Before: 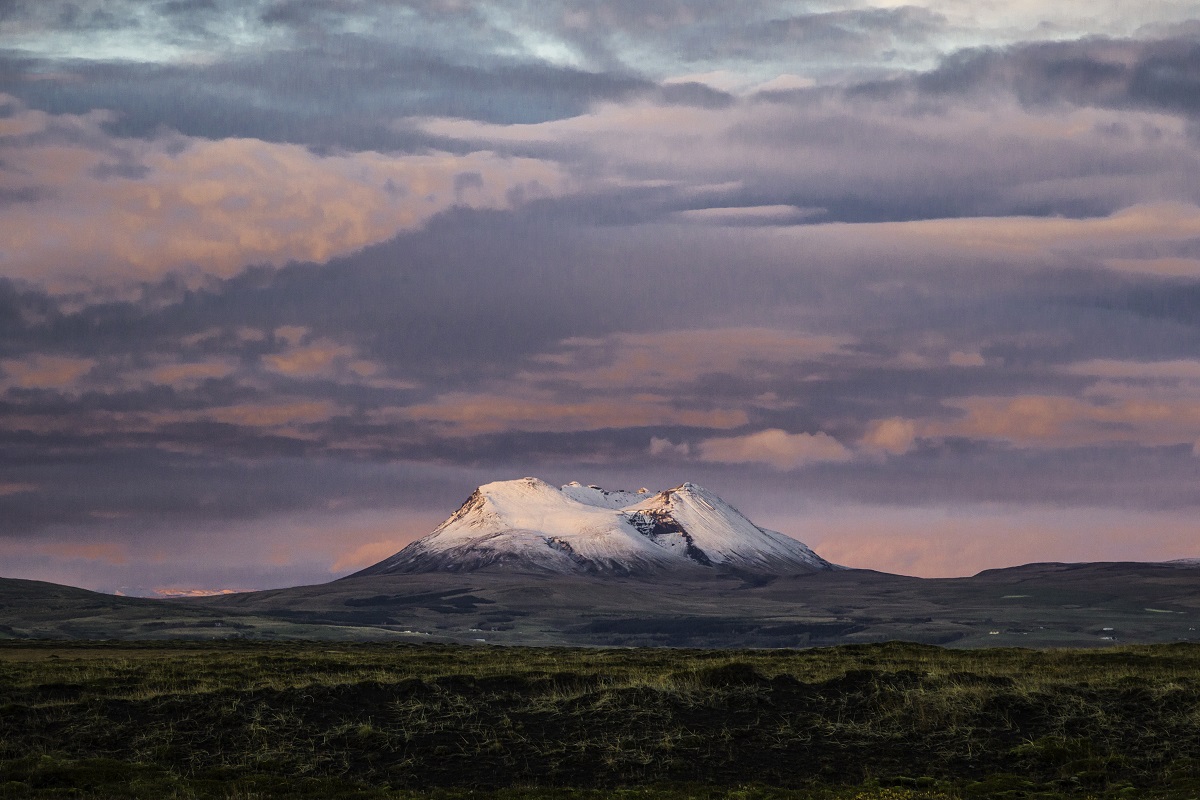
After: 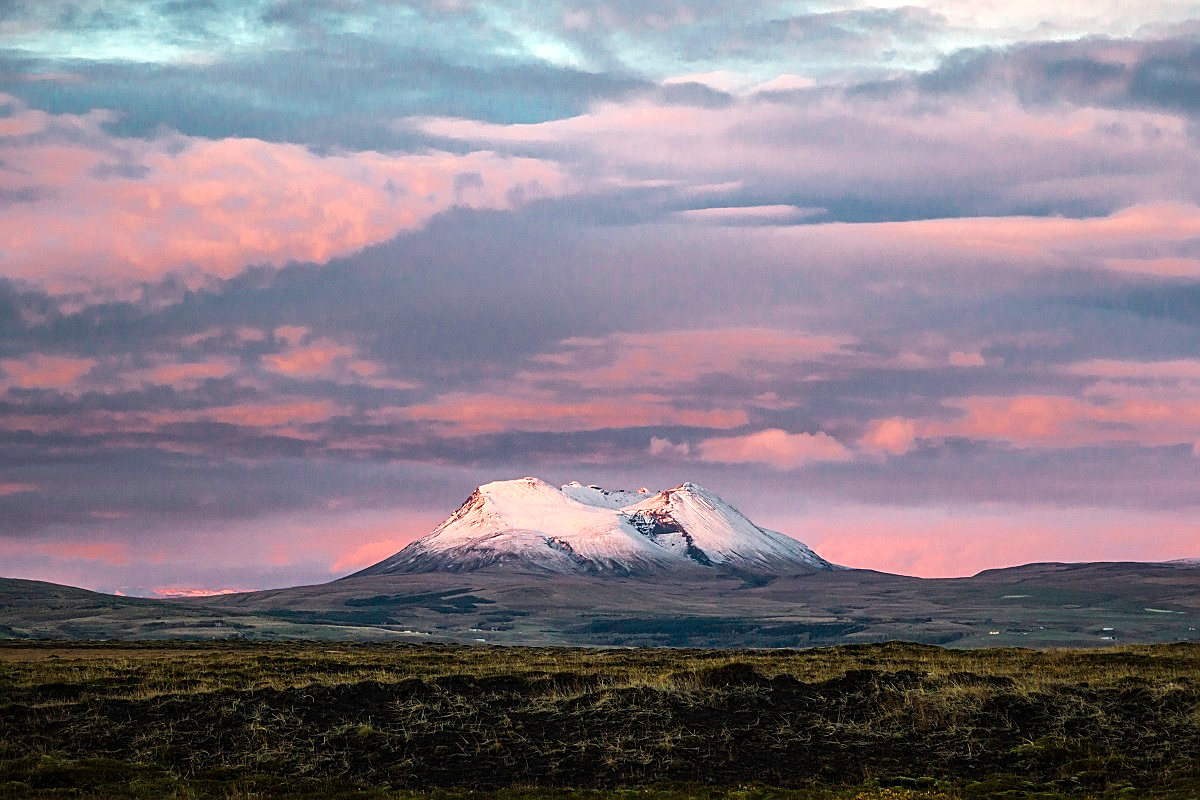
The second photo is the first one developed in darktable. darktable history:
tone equalizer: -8 EV -0.443 EV, -7 EV -0.395 EV, -6 EV -0.356 EV, -5 EV -0.244 EV, -3 EV 0.246 EV, -2 EV 0.335 EV, -1 EV 0.405 EV, +0 EV 0.433 EV
sharpen: on, module defaults
